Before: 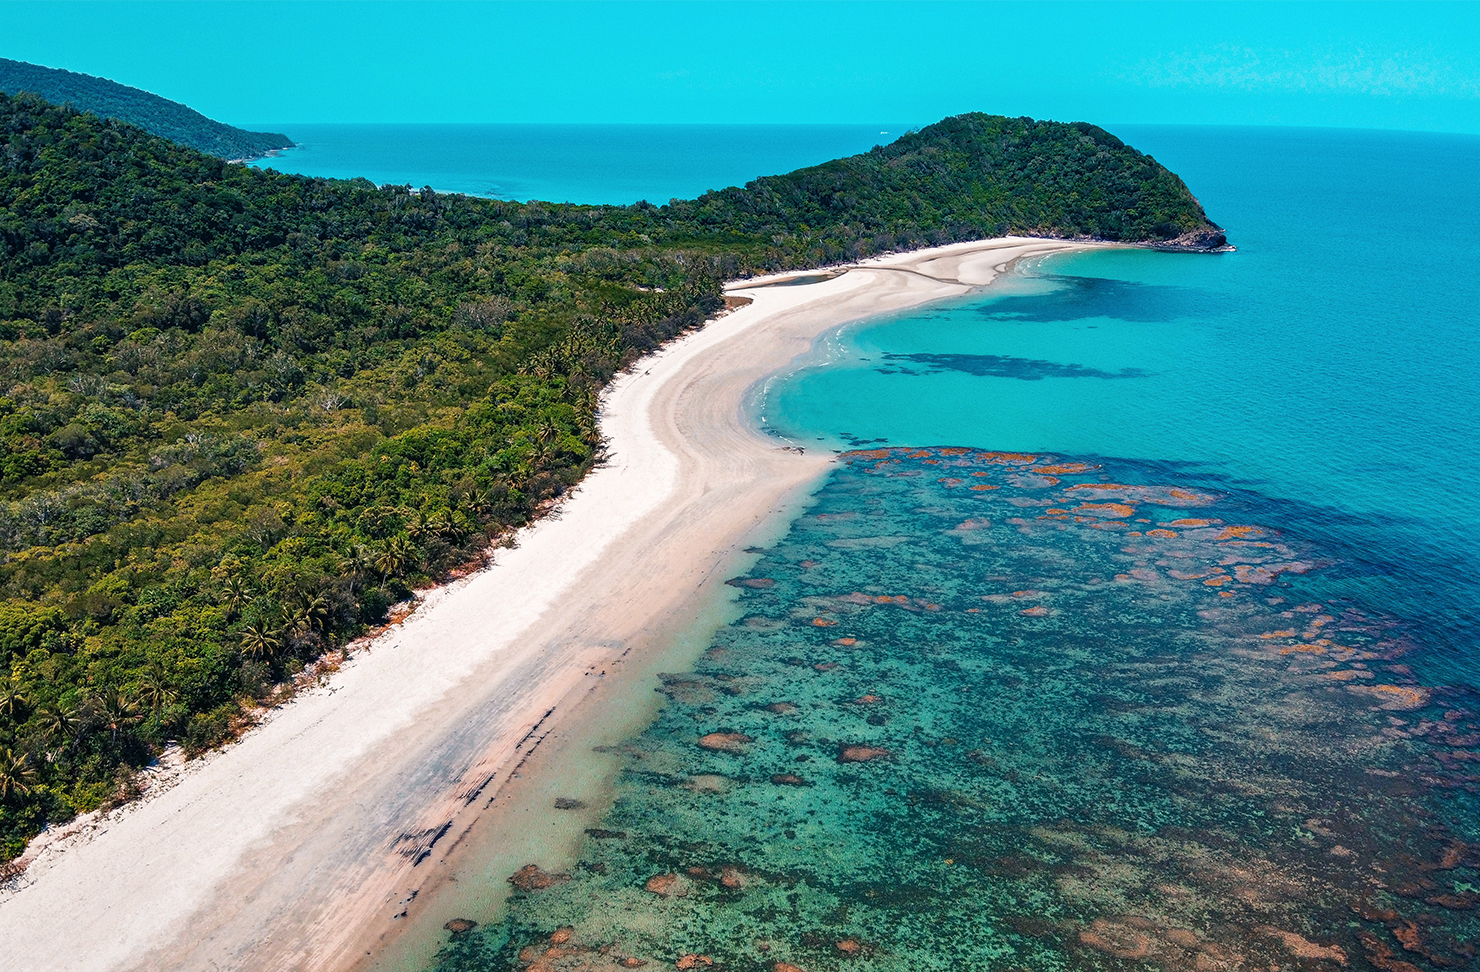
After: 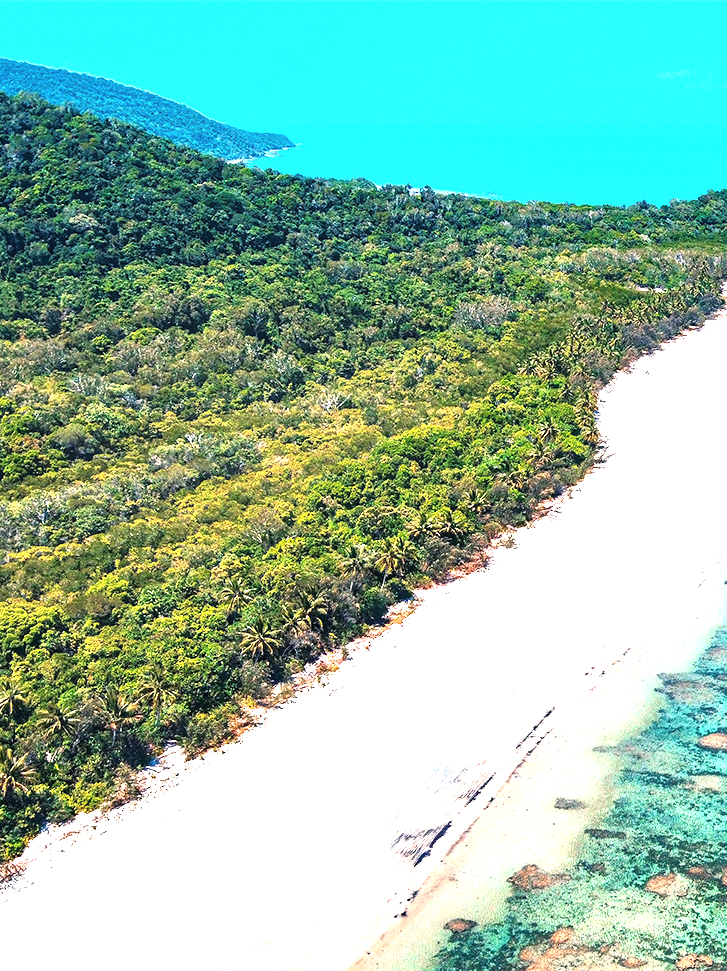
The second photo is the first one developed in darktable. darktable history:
crop and rotate: left 0%, top 0%, right 50.845%
exposure: black level correction 0, exposure 1.9 EV, compensate highlight preservation false
